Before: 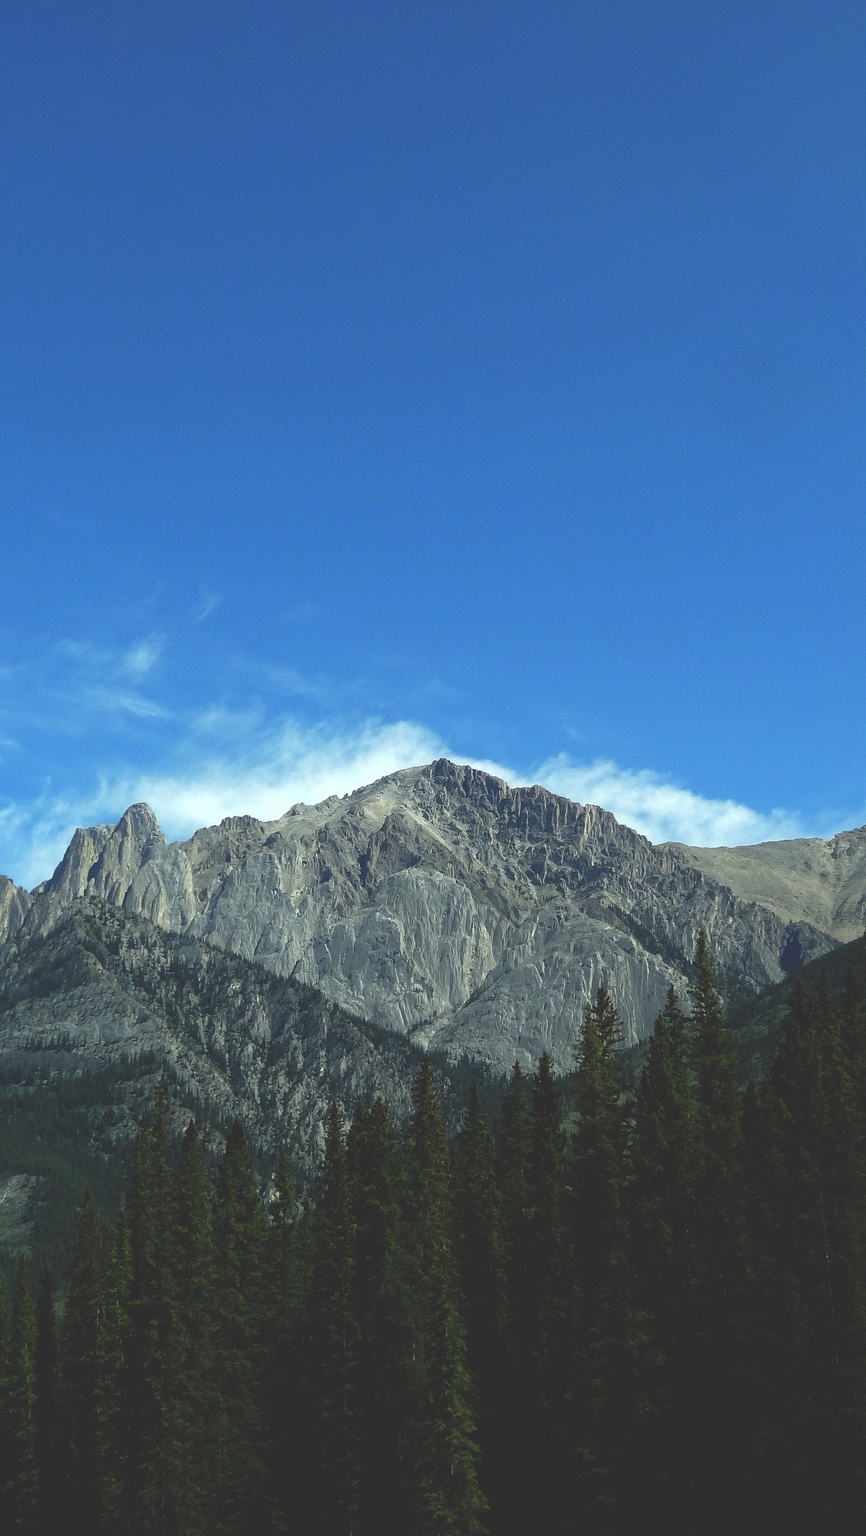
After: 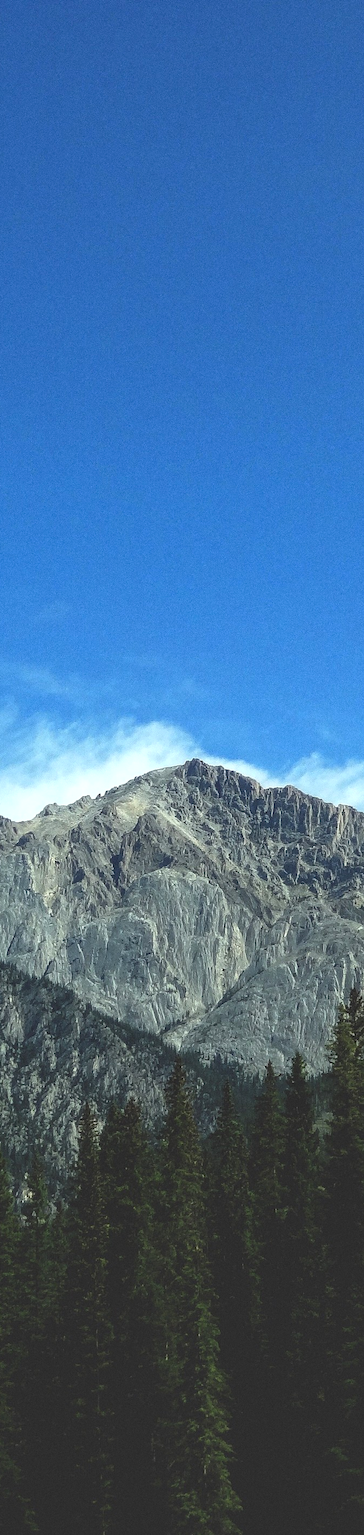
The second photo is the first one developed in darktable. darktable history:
contrast brightness saturation: contrast 0.1, brightness 0.03, saturation 0.09
crop: left 28.583%, right 29.231%
local contrast: on, module defaults
grain: coarseness 0.47 ISO
